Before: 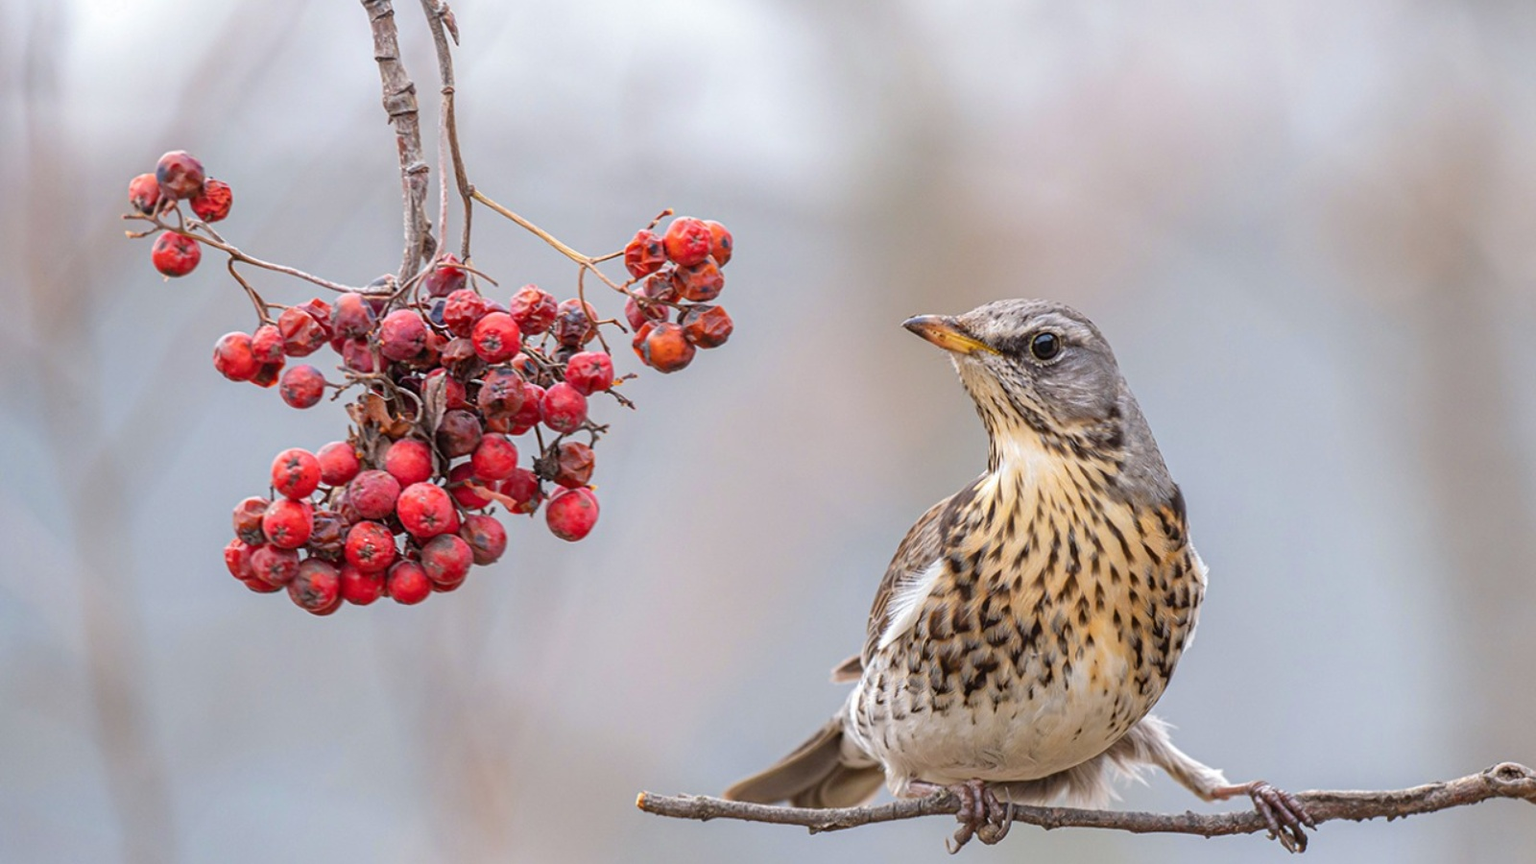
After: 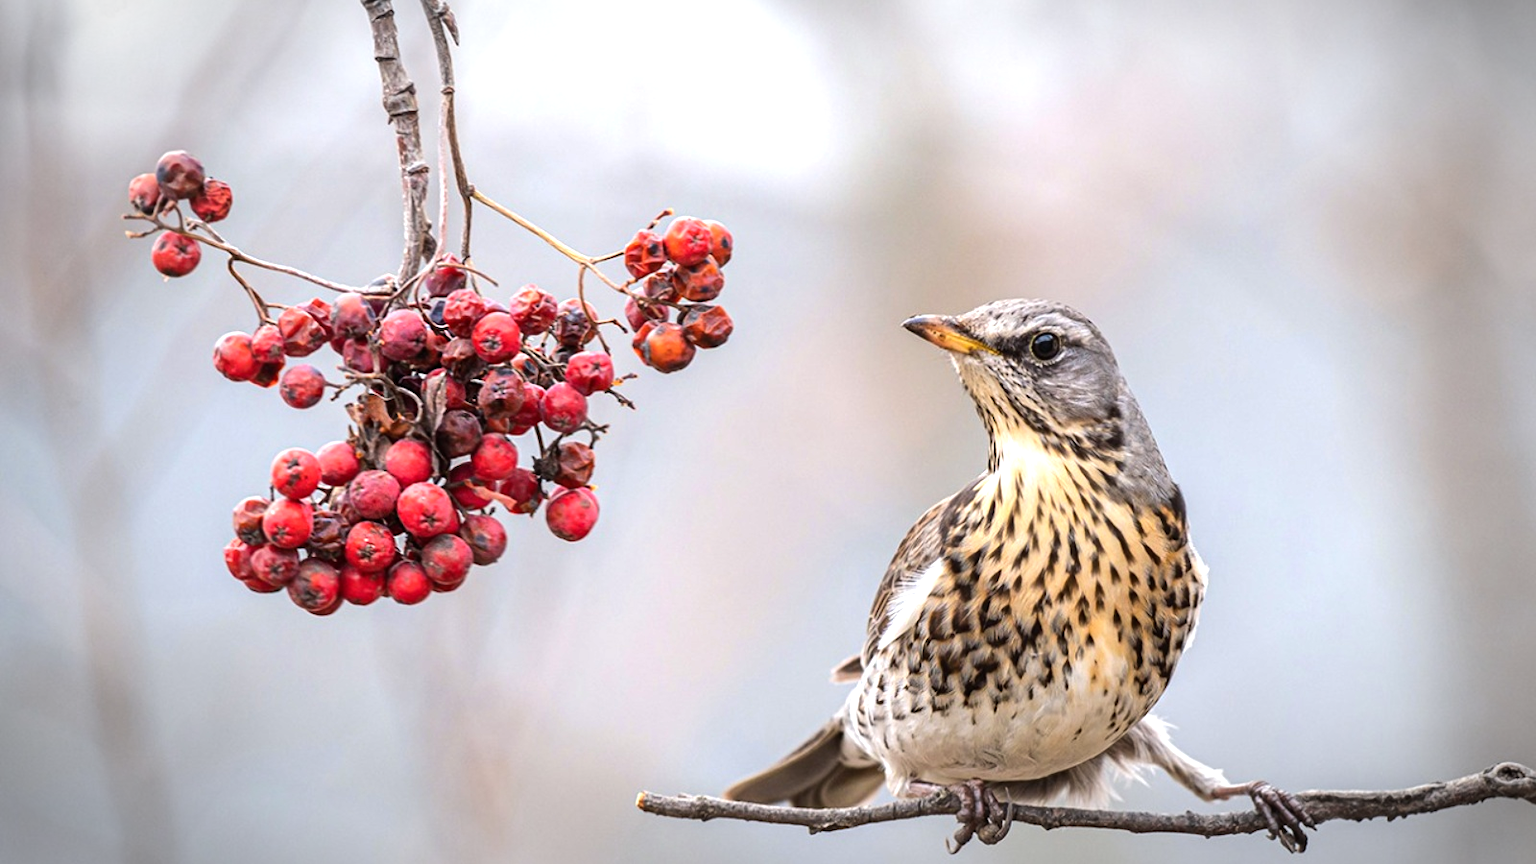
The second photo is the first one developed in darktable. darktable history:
vignetting: automatic ratio true
tone equalizer: -8 EV -0.75 EV, -7 EV -0.7 EV, -6 EV -0.6 EV, -5 EV -0.4 EV, -3 EV 0.4 EV, -2 EV 0.6 EV, -1 EV 0.7 EV, +0 EV 0.75 EV, edges refinement/feathering 500, mask exposure compensation -1.57 EV, preserve details no
